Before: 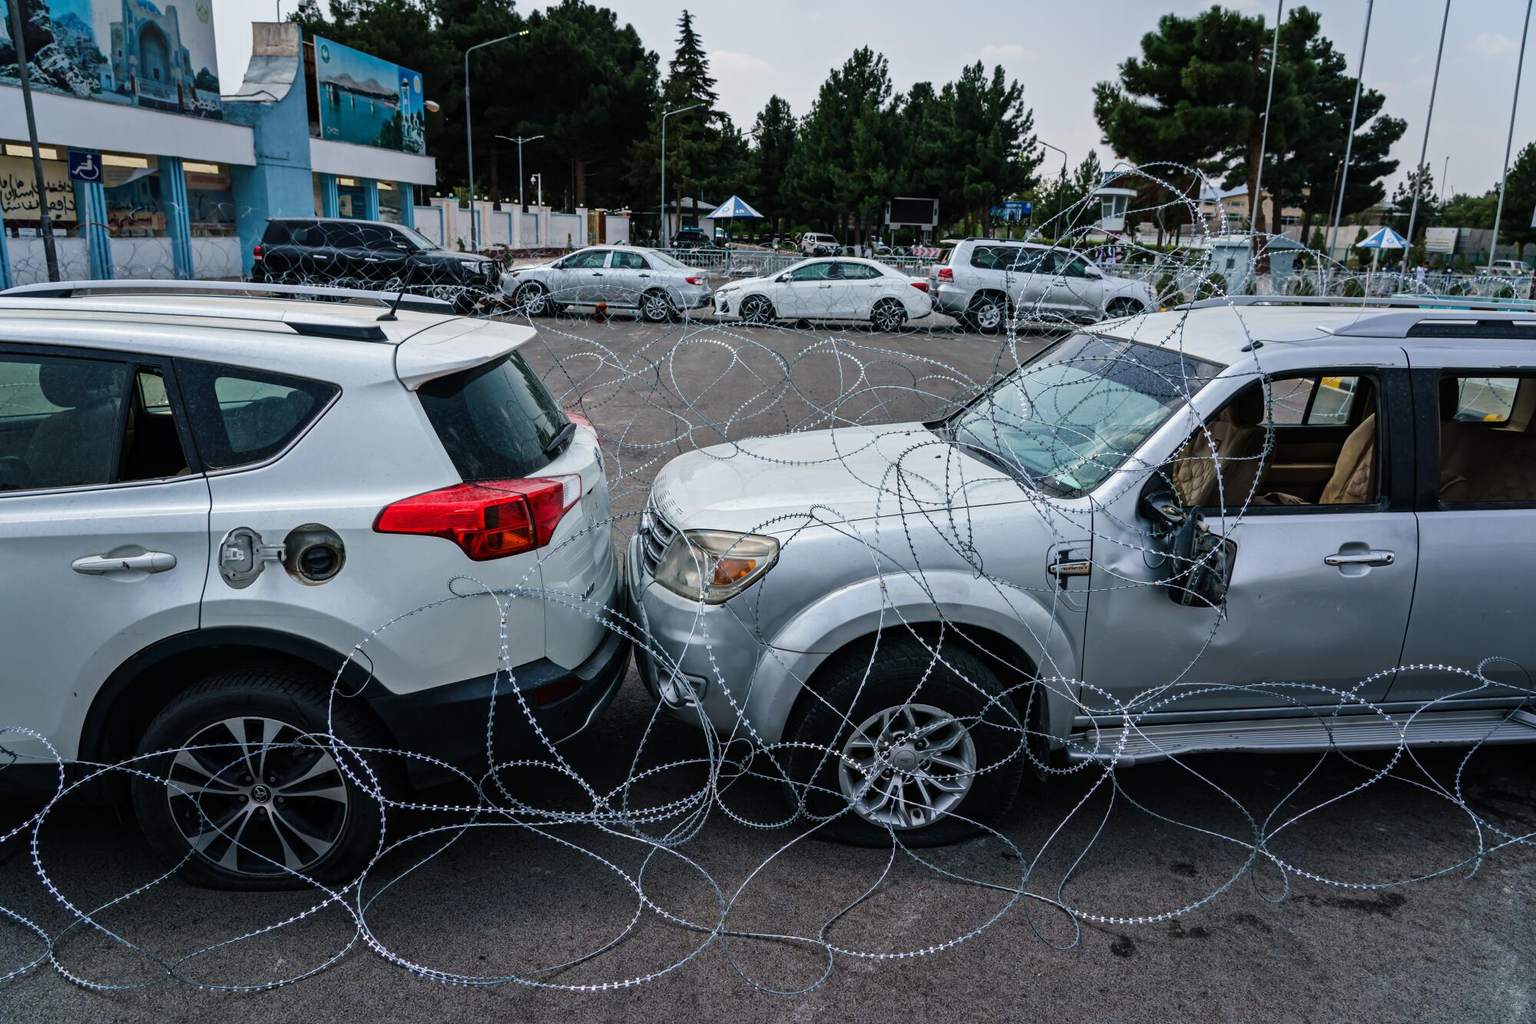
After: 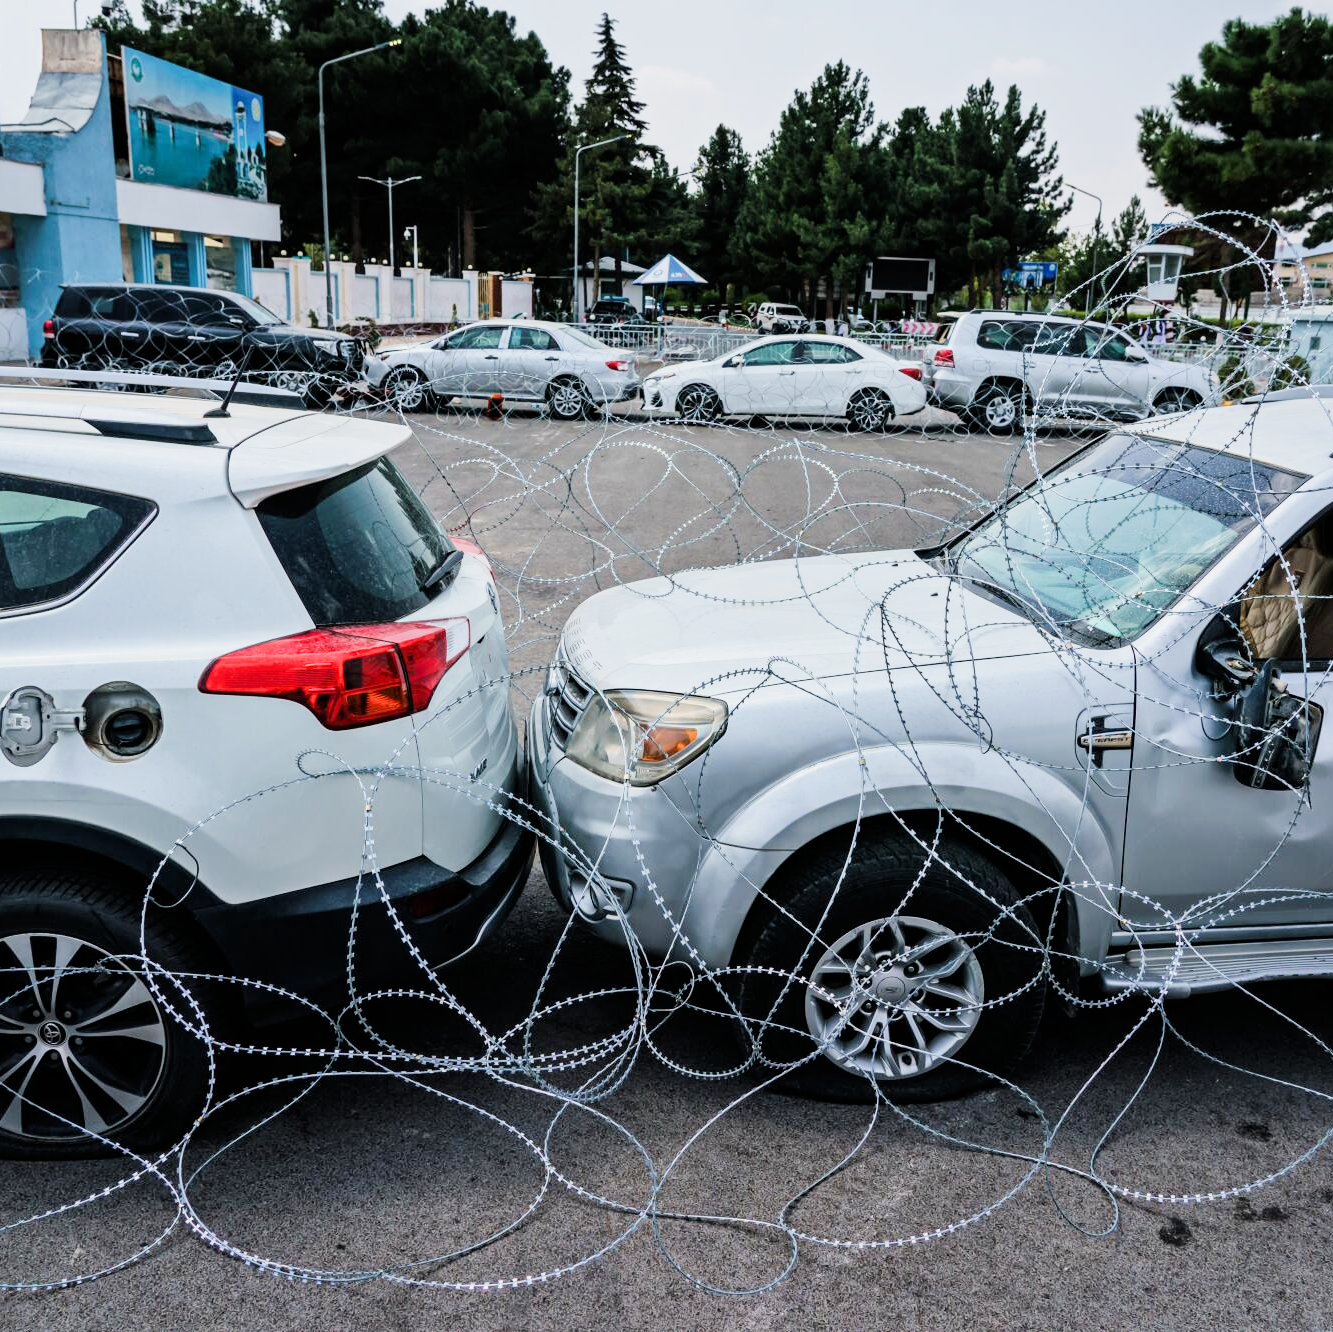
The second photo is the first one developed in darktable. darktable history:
filmic rgb: black relative exposure -7.65 EV, white relative exposure 4.56 EV, hardness 3.61, contrast 1.053, iterations of high-quality reconstruction 0
exposure: exposure 1.152 EV, compensate highlight preservation false
crop and rotate: left 14.375%, right 18.967%
